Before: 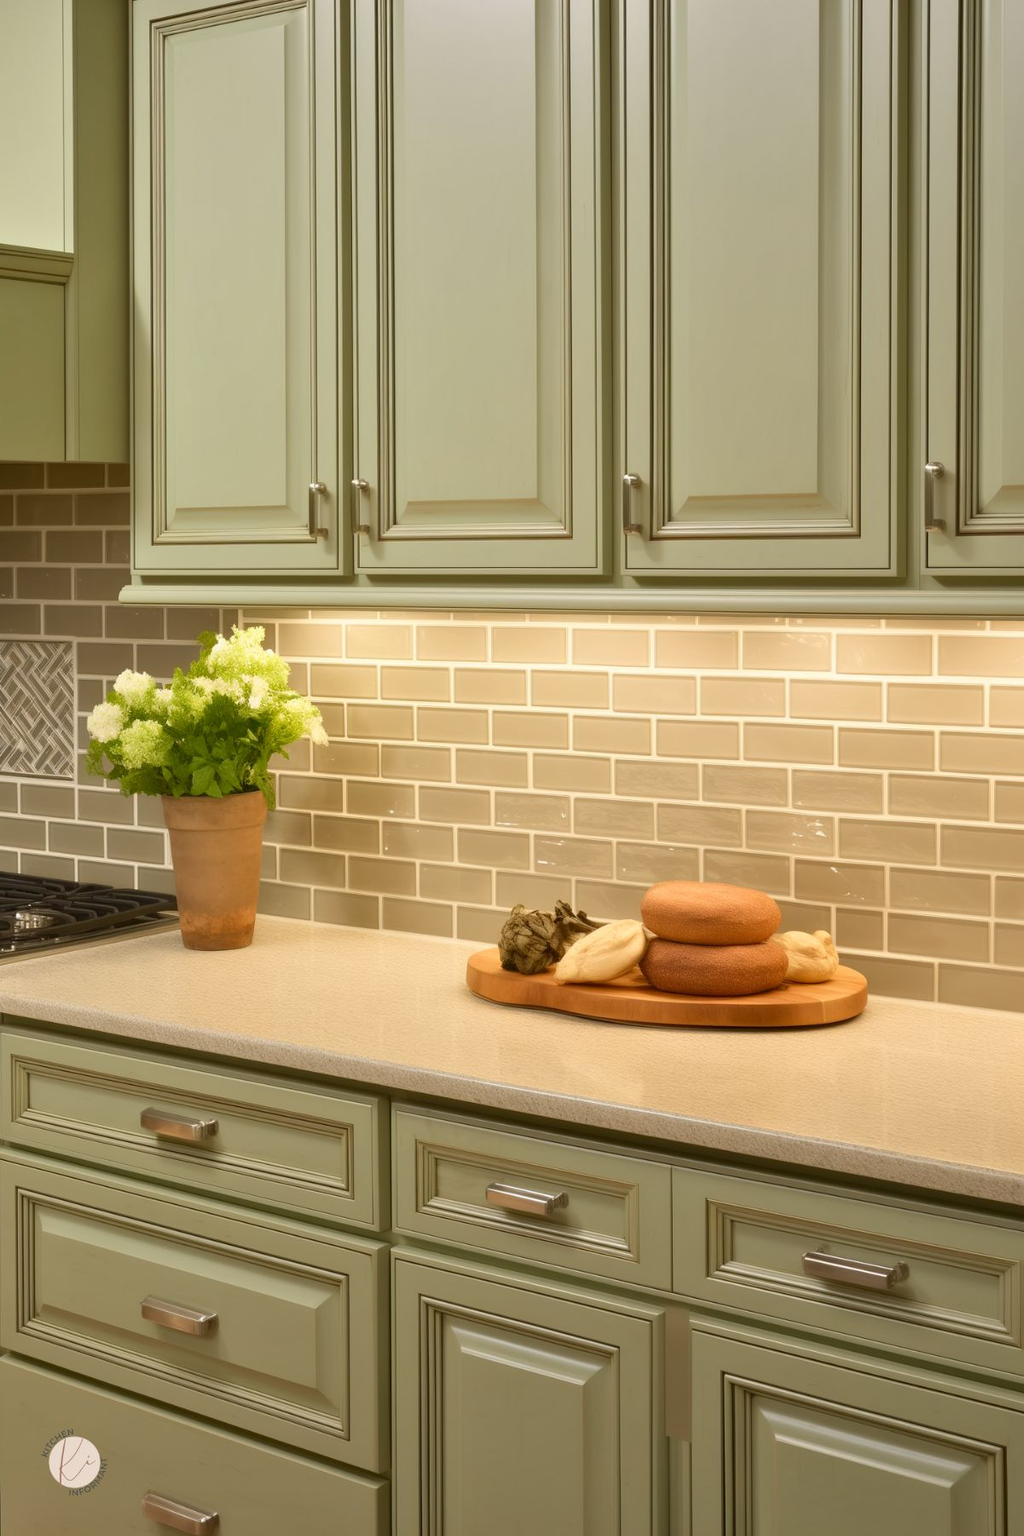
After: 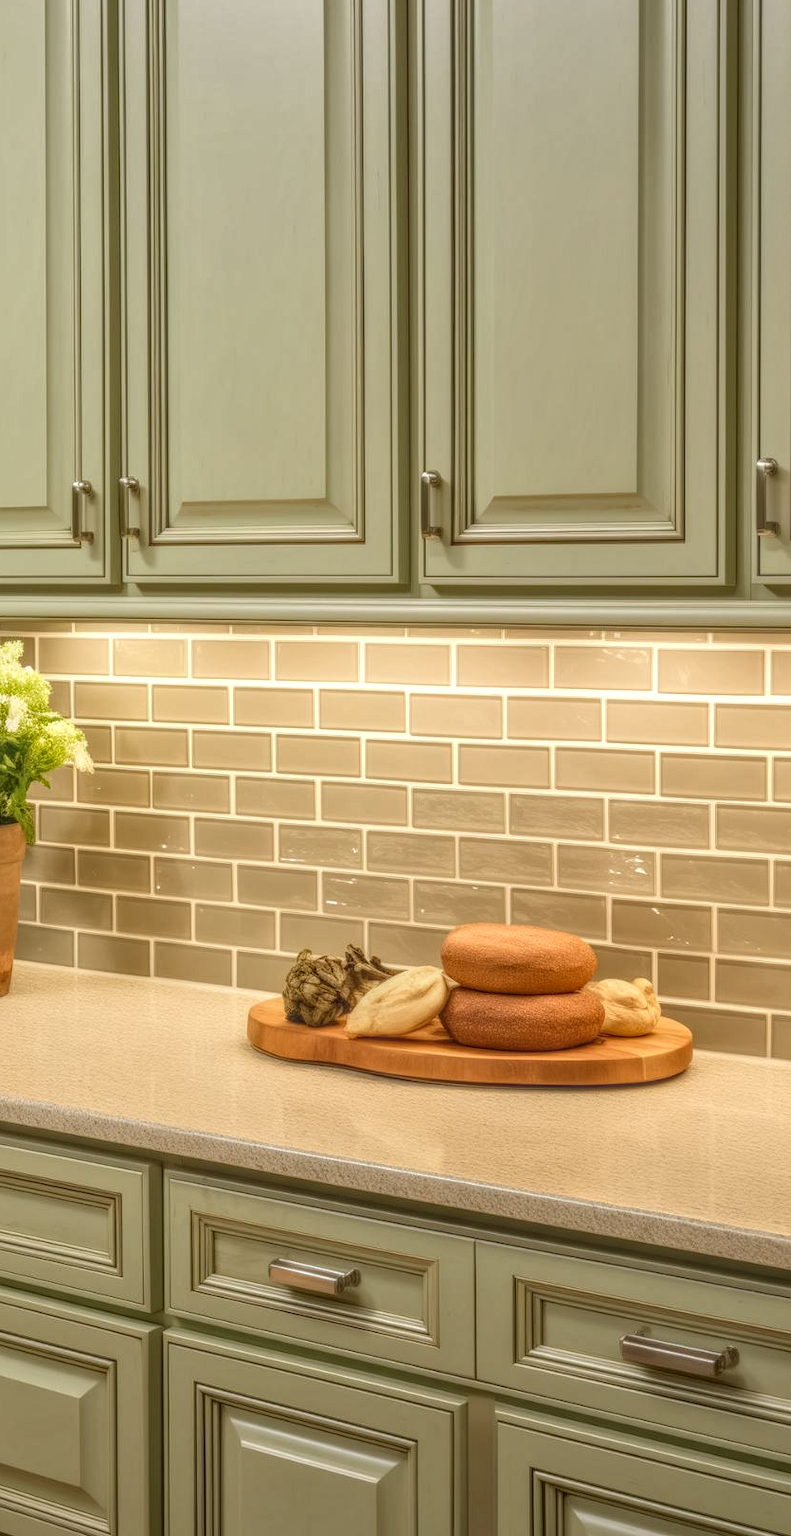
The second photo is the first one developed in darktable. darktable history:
crop and rotate: left 23.825%, top 3.238%, right 6.548%, bottom 6.669%
local contrast: highlights 5%, shadows 5%, detail 199%, midtone range 0.244
